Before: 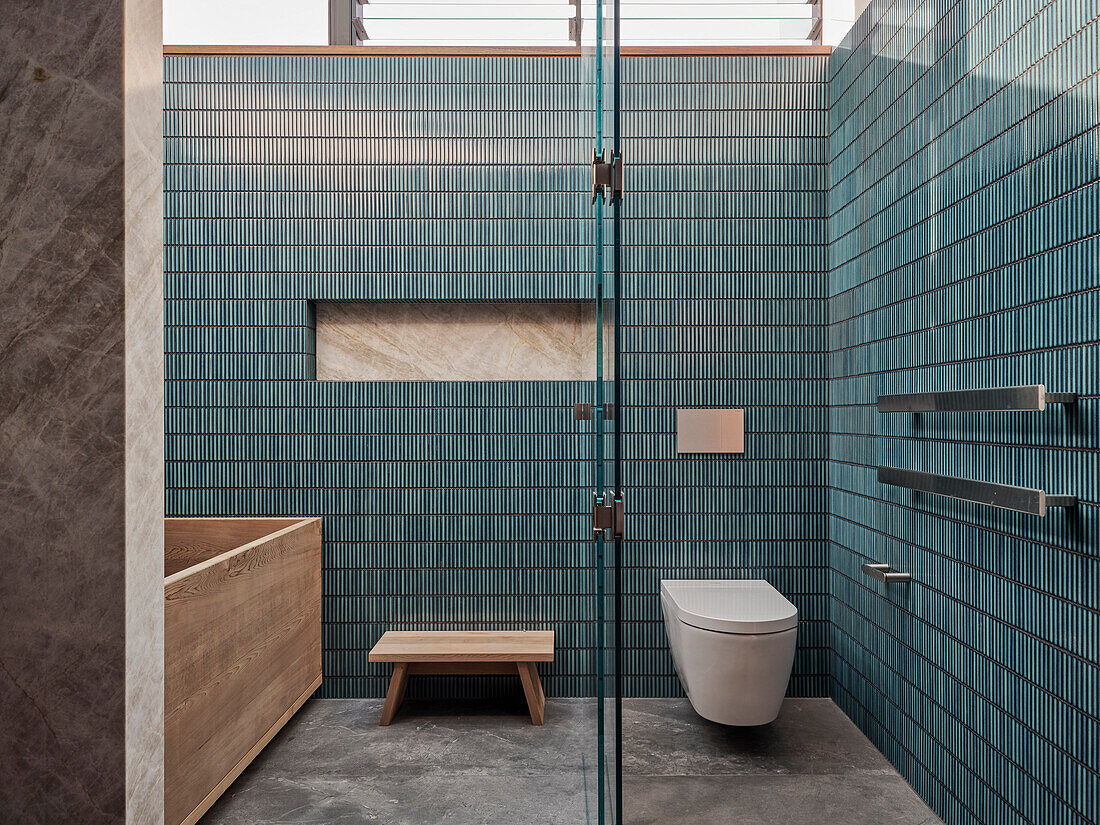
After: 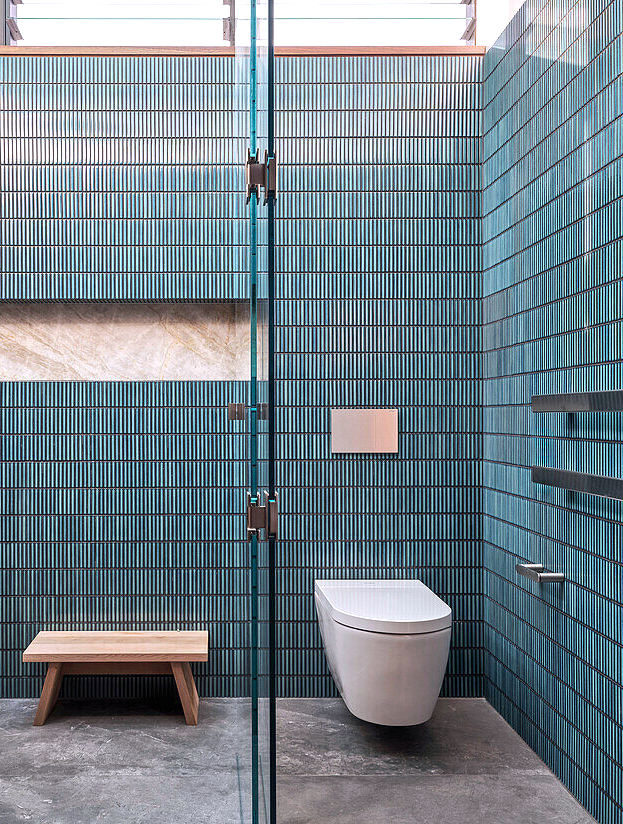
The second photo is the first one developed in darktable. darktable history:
crop: left 31.534%, top 0.014%, right 11.766%
tone equalizer: edges refinement/feathering 500, mask exposure compensation -1.57 EV, preserve details no
color calibration: illuminant as shot in camera, x 0.358, y 0.373, temperature 4628.91 K
exposure: black level correction 0, exposure 0.694 EV, compensate exposure bias true, compensate highlight preservation false
